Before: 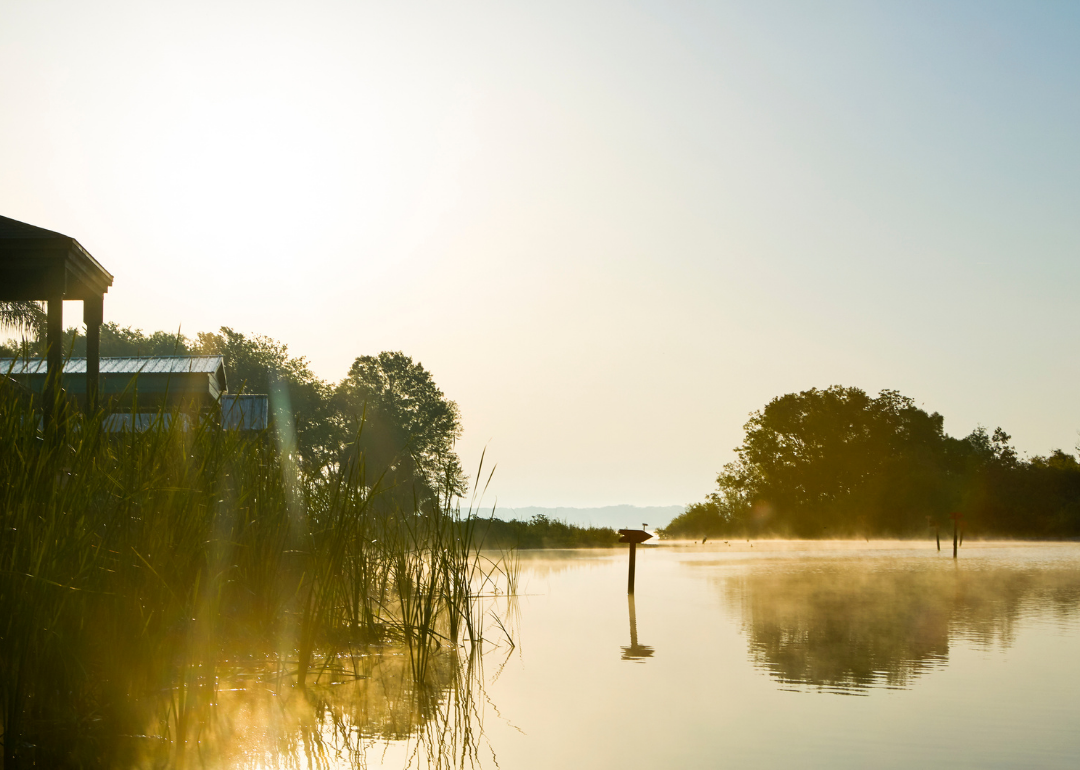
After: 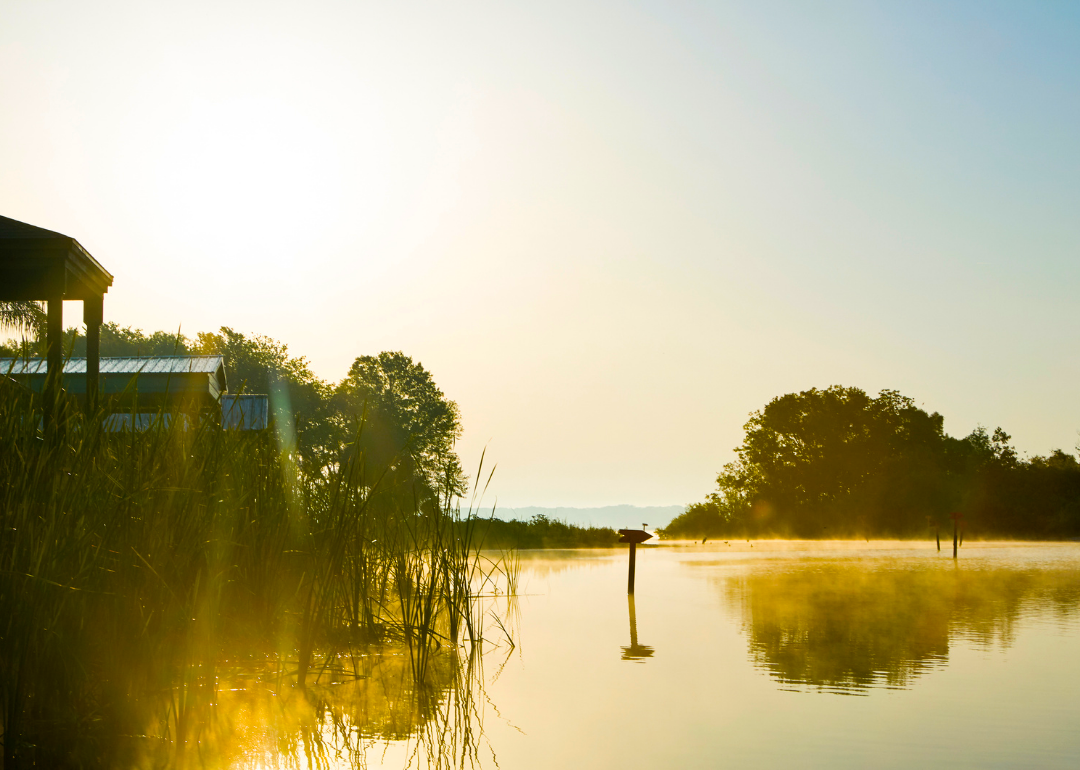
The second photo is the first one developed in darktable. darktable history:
color balance rgb: white fulcrum 1.01 EV, linear chroma grading › global chroma 14.792%, perceptual saturation grading › global saturation 25.173%
